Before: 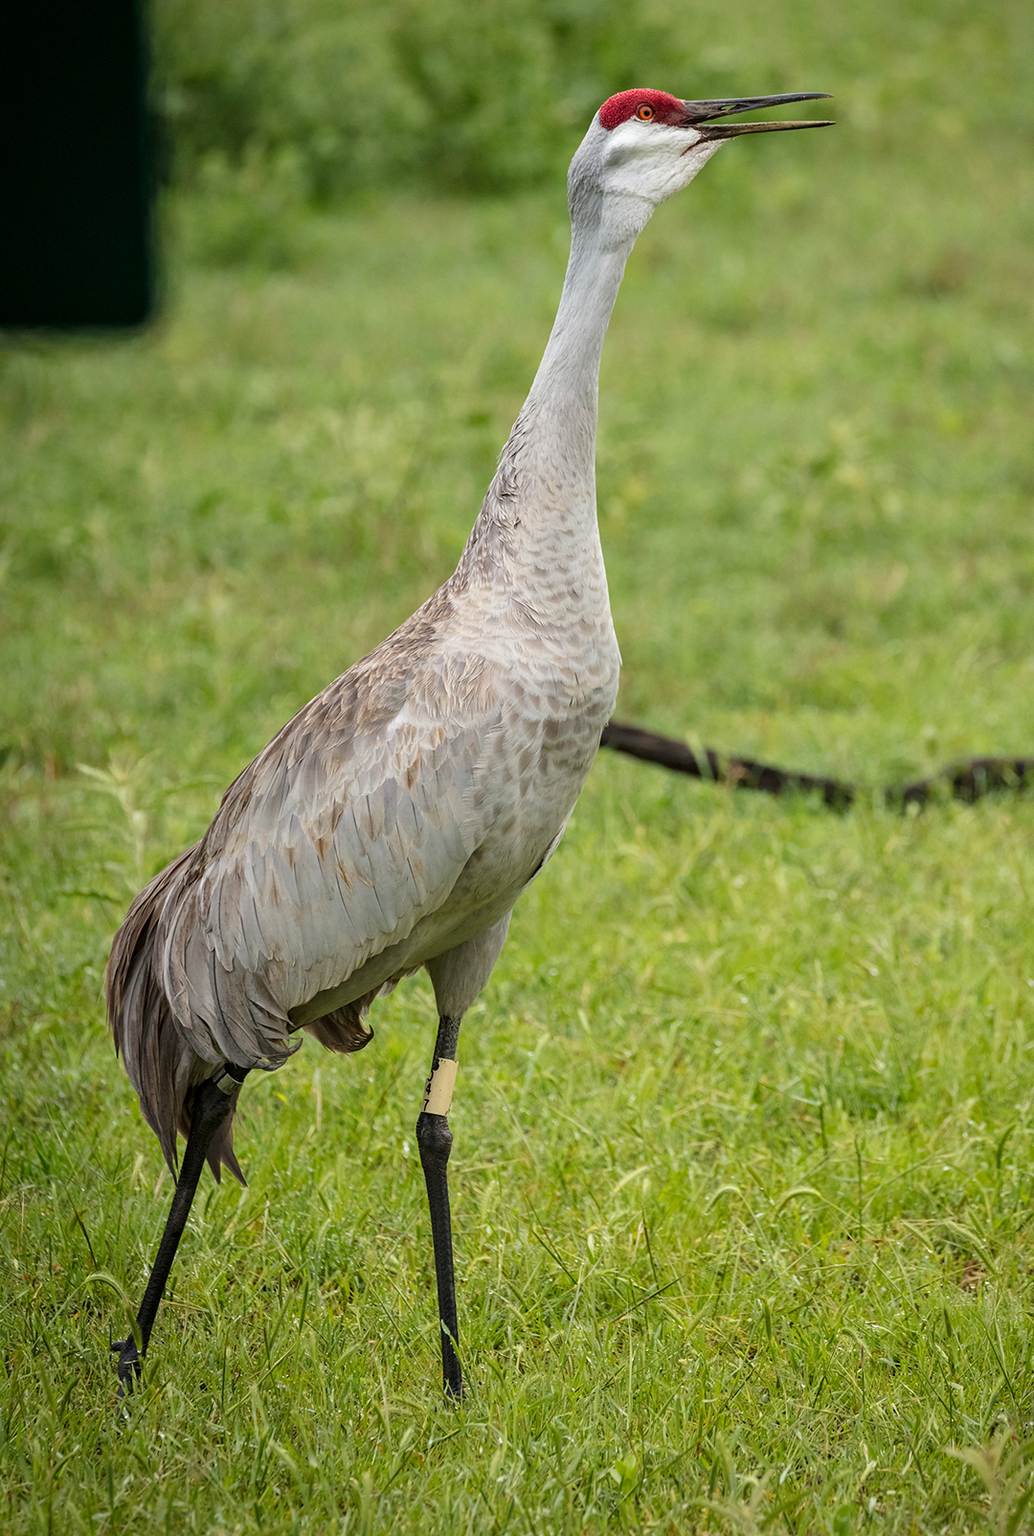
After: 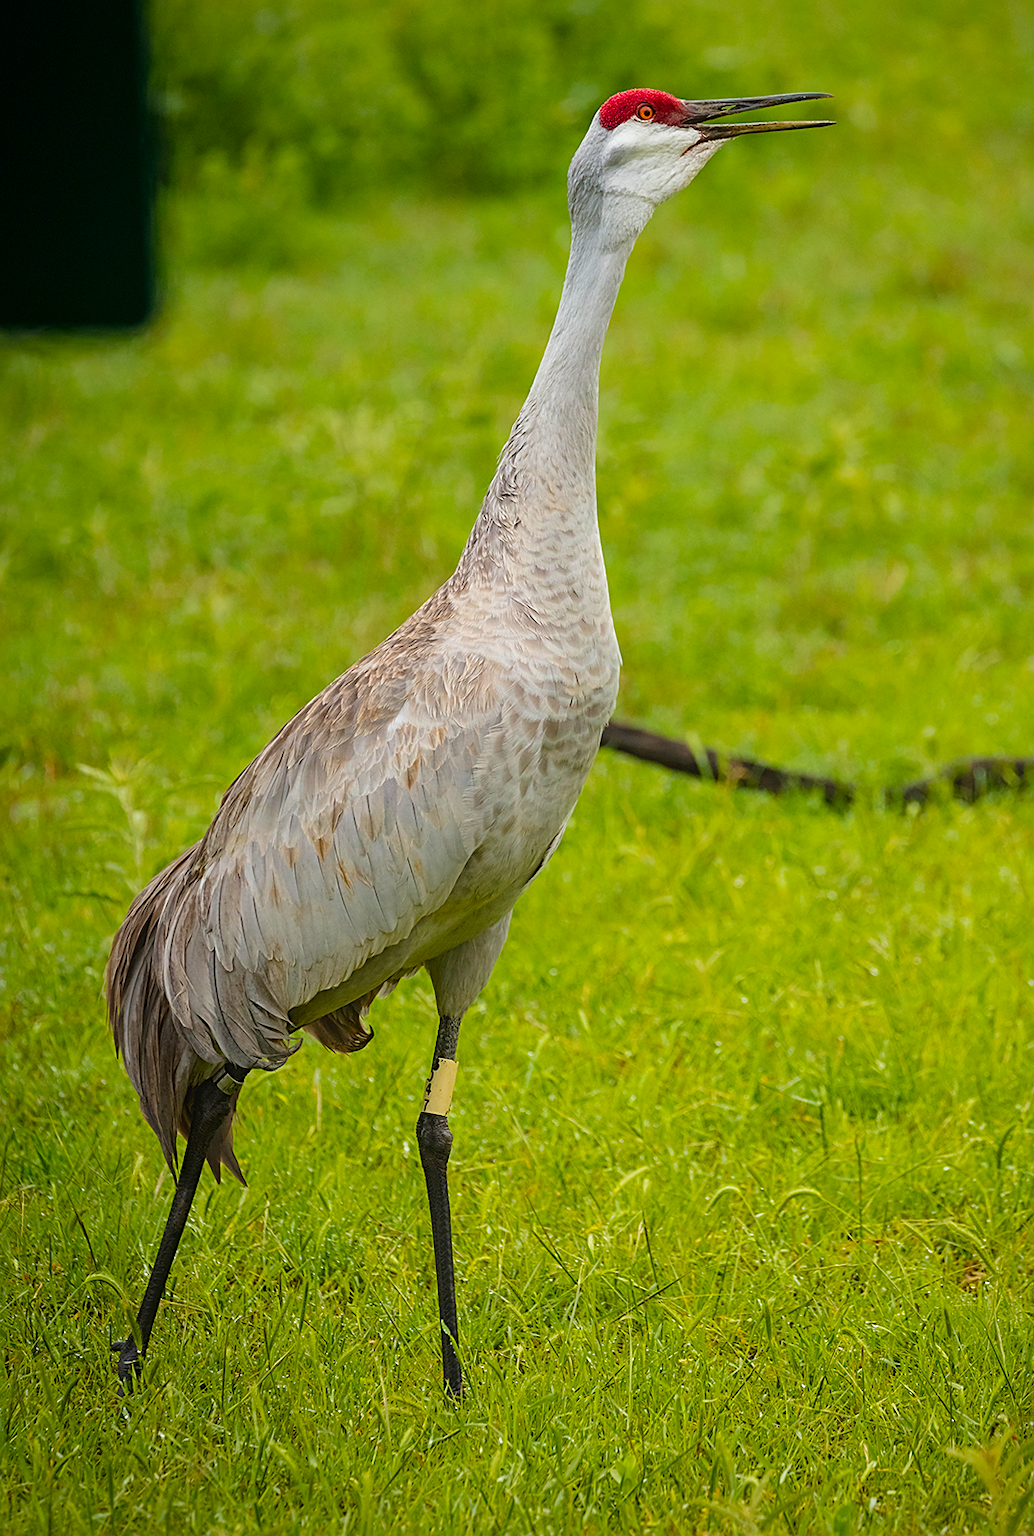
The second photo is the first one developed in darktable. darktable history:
color balance rgb: linear chroma grading › global chroma 15%, perceptual saturation grading › global saturation 30%
contrast equalizer: octaves 7, y [[0.6 ×6], [0.55 ×6], [0 ×6], [0 ×6], [0 ×6]], mix -0.3
sharpen: on, module defaults
